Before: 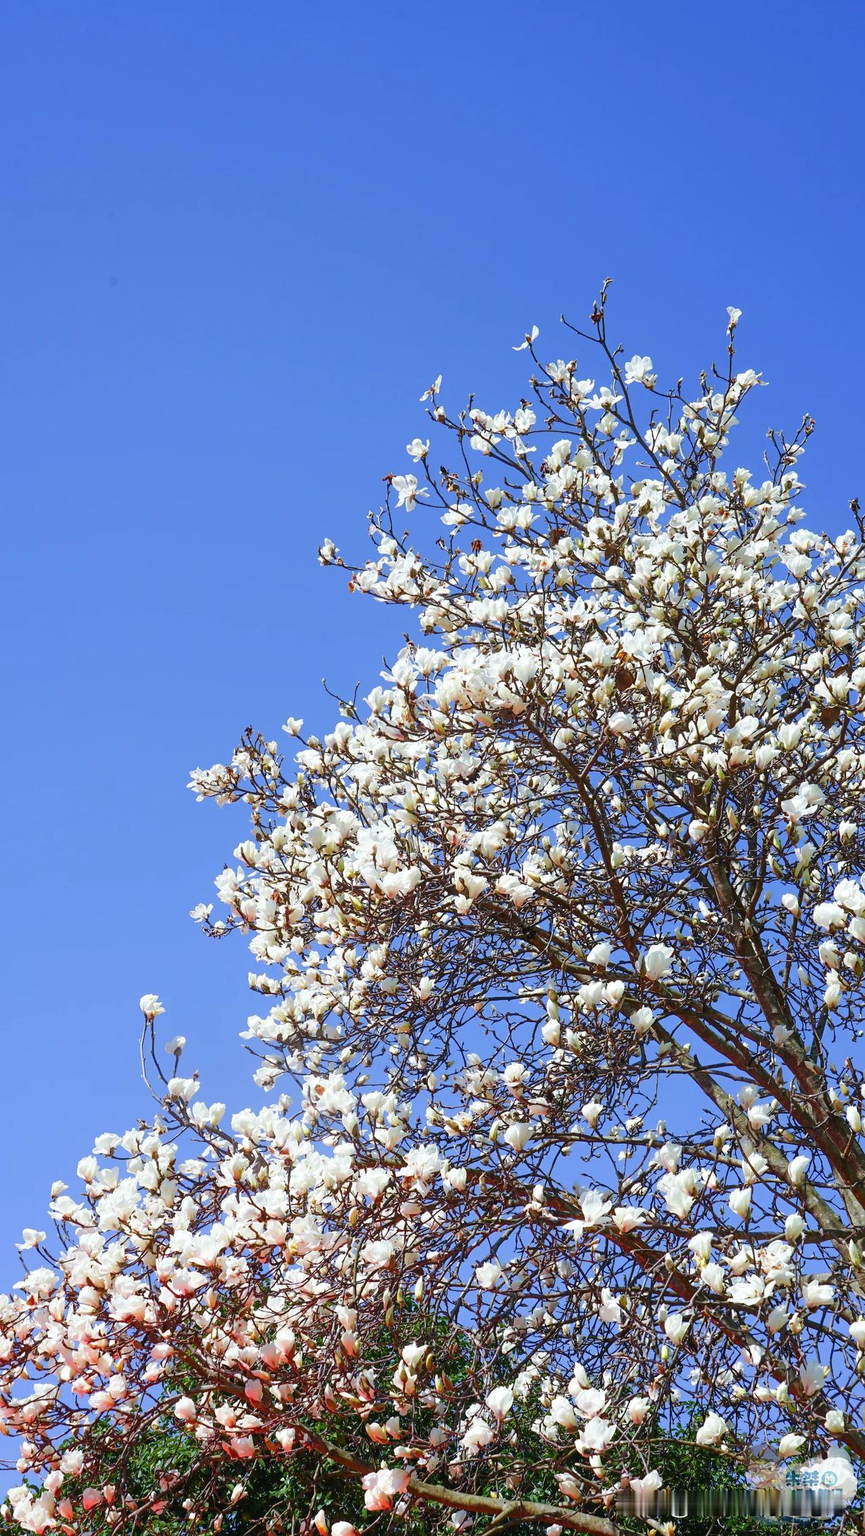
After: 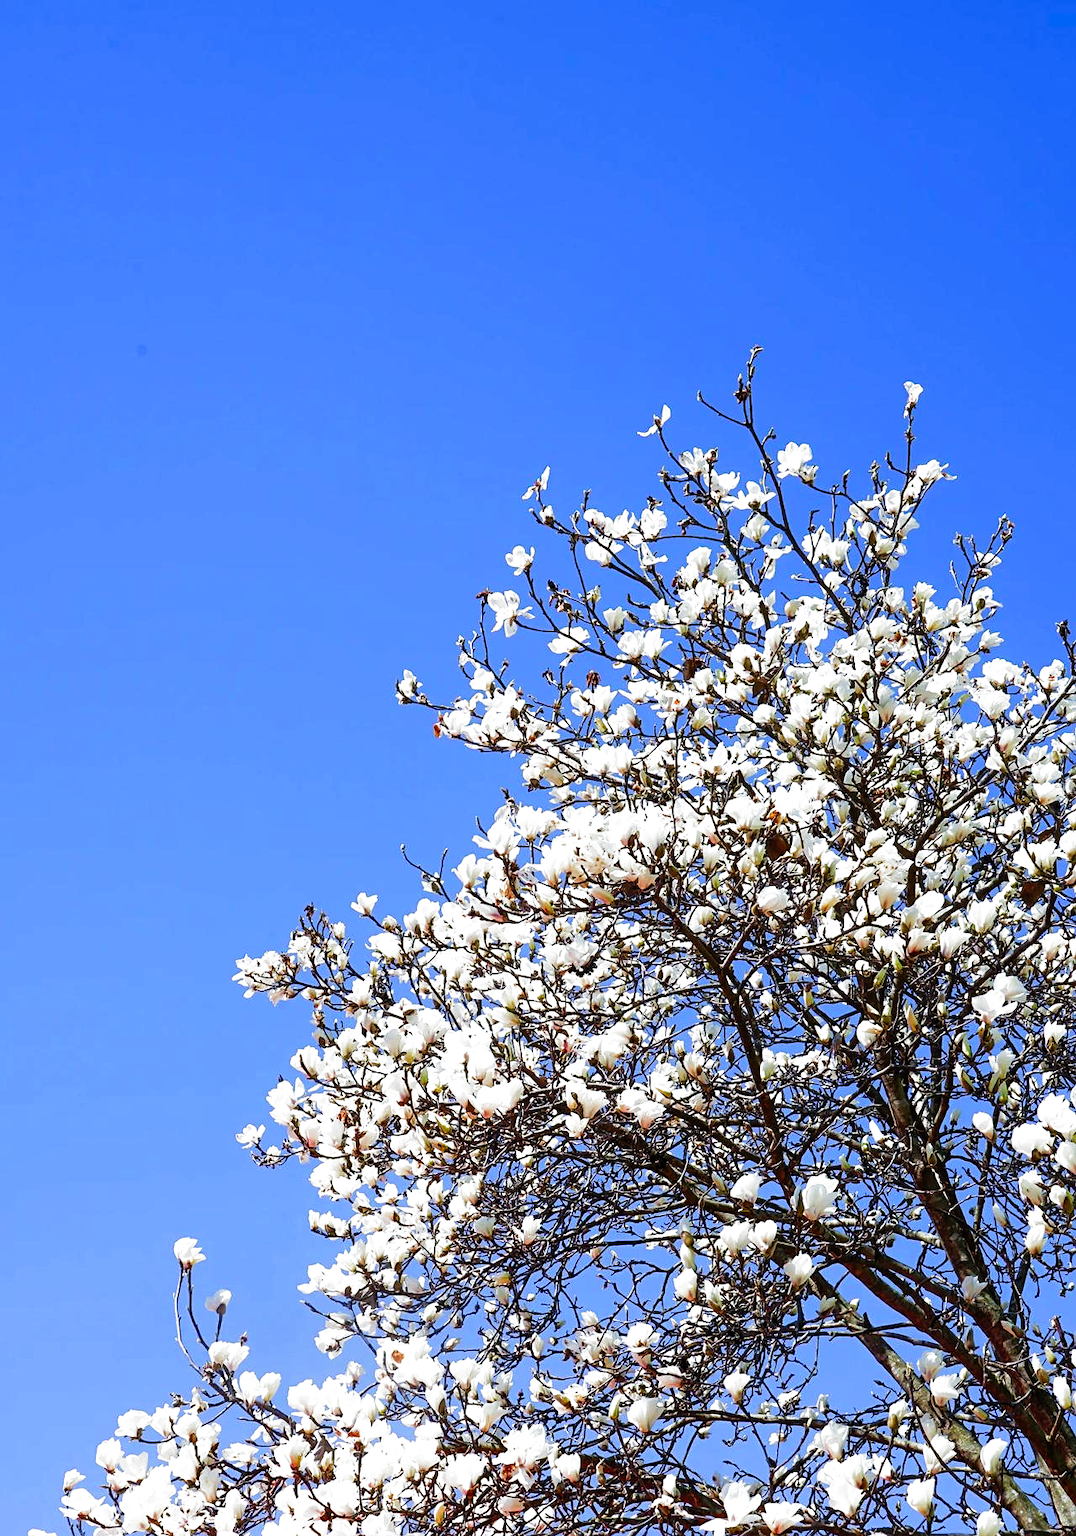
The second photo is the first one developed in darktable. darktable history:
sharpen: amount 0.205
filmic rgb: black relative exposure -8.01 EV, white relative exposure 2.19 EV, threshold 3.02 EV, hardness 6.9, preserve chrominance no, color science v4 (2020), contrast in shadows soft, enable highlight reconstruction true
crop: bottom 19.656%
